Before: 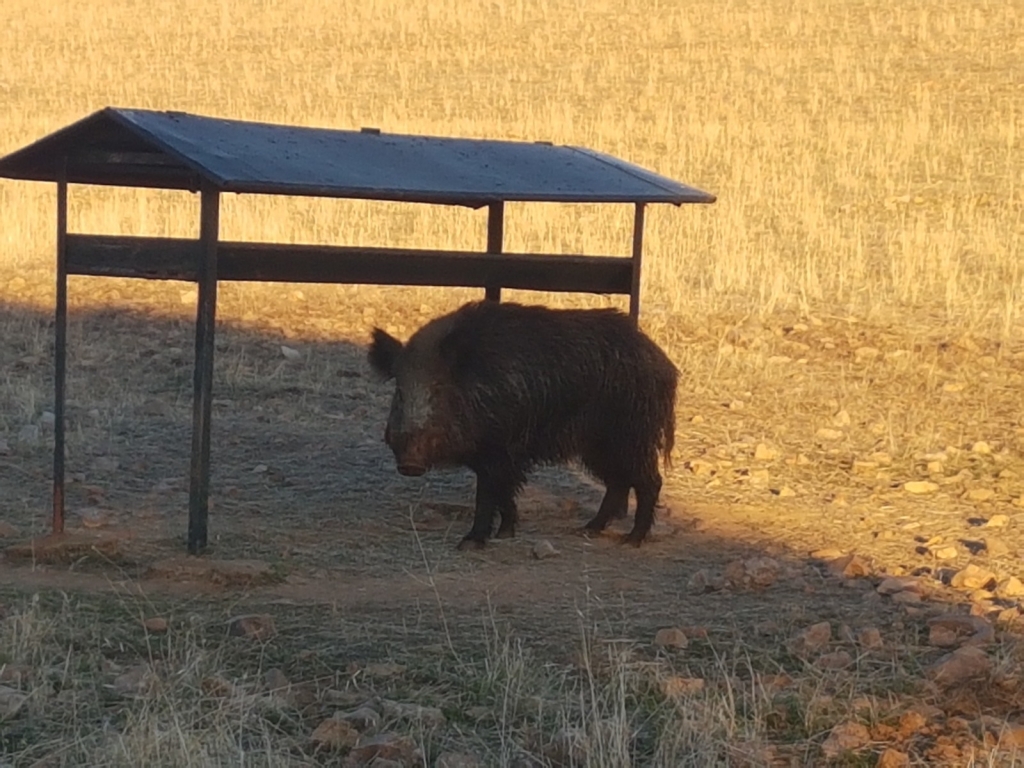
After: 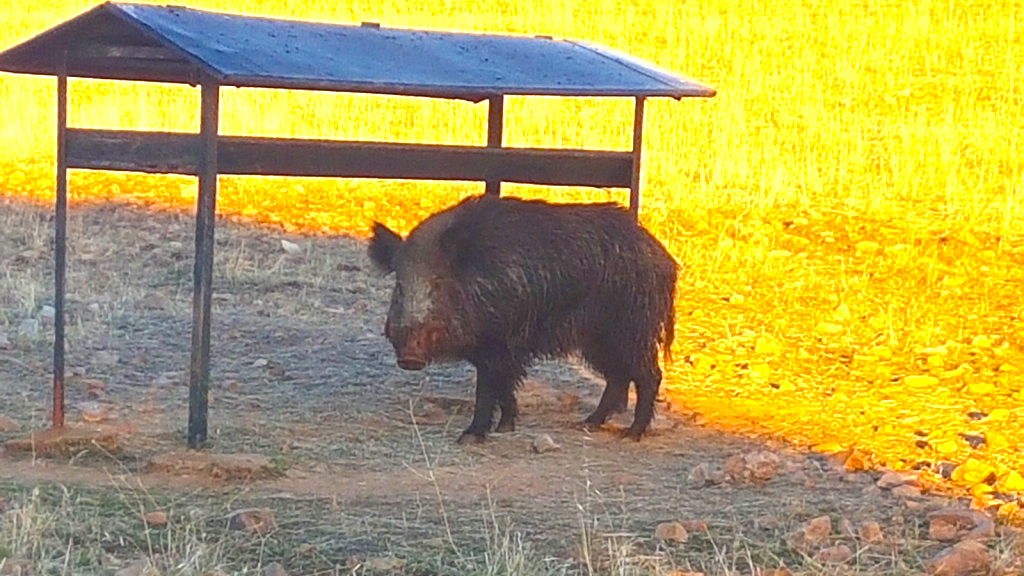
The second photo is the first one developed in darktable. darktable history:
crop: top 13.814%, bottom 11.137%
color balance rgb: shadows lift › chroma 3.351%, shadows lift › hue 278.96°, global offset › luminance 0.47%, global offset › hue 56.66°, perceptual saturation grading › global saturation 29.921%, perceptual brilliance grading › global brilliance 9.262%, perceptual brilliance grading › shadows 14.709%, global vibrance 15.734%, saturation formula JzAzBz (2021)
sharpen: amount 0.209
local contrast: highlights 105%, shadows 98%, detail 120%, midtone range 0.2
exposure: black level correction 0, exposure 1.374 EV, compensate highlight preservation false
